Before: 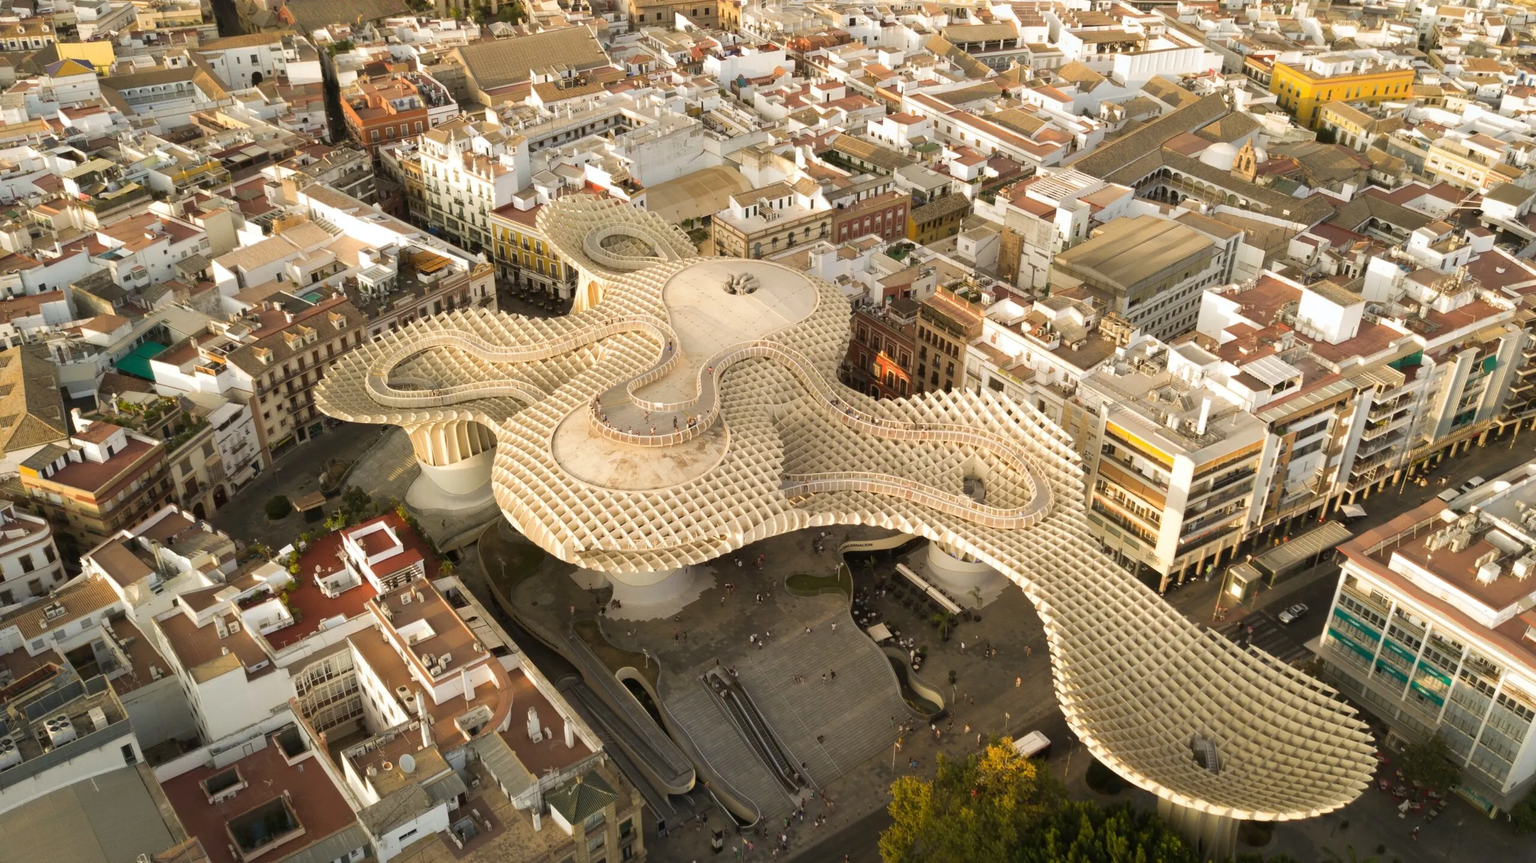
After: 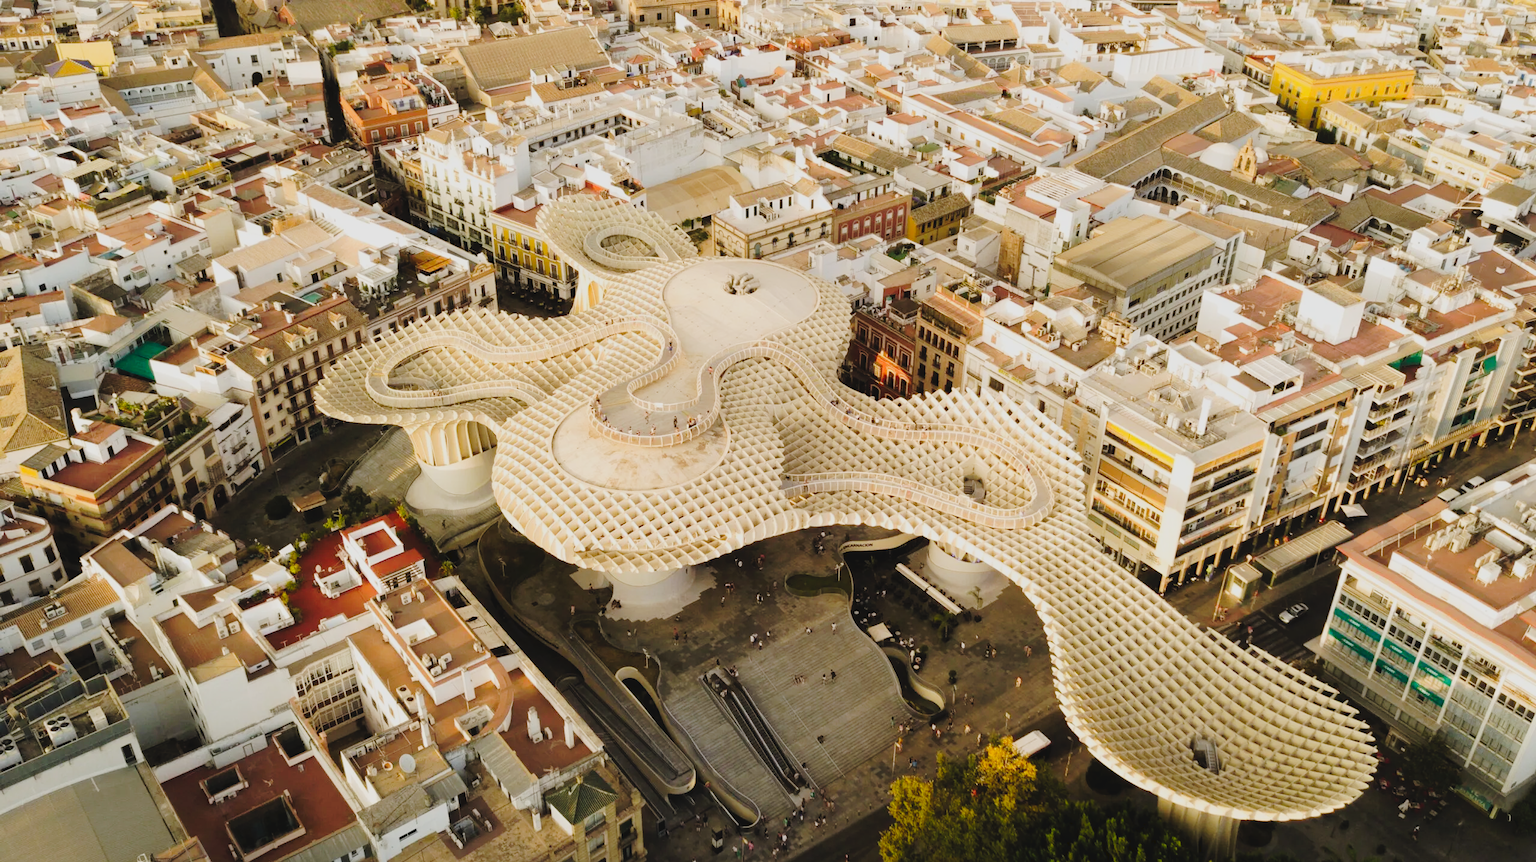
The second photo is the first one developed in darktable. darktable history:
tone curve: curves: ch0 [(0, 0) (0.003, 0.049) (0.011, 0.052) (0.025, 0.057) (0.044, 0.069) (0.069, 0.076) (0.1, 0.09) (0.136, 0.111) (0.177, 0.15) (0.224, 0.197) (0.277, 0.267) (0.335, 0.366) (0.399, 0.477) (0.468, 0.561) (0.543, 0.651) (0.623, 0.733) (0.709, 0.804) (0.801, 0.869) (0.898, 0.924) (1, 1)], preserve colors none
filmic rgb: hardness 4.17, contrast 0.921
